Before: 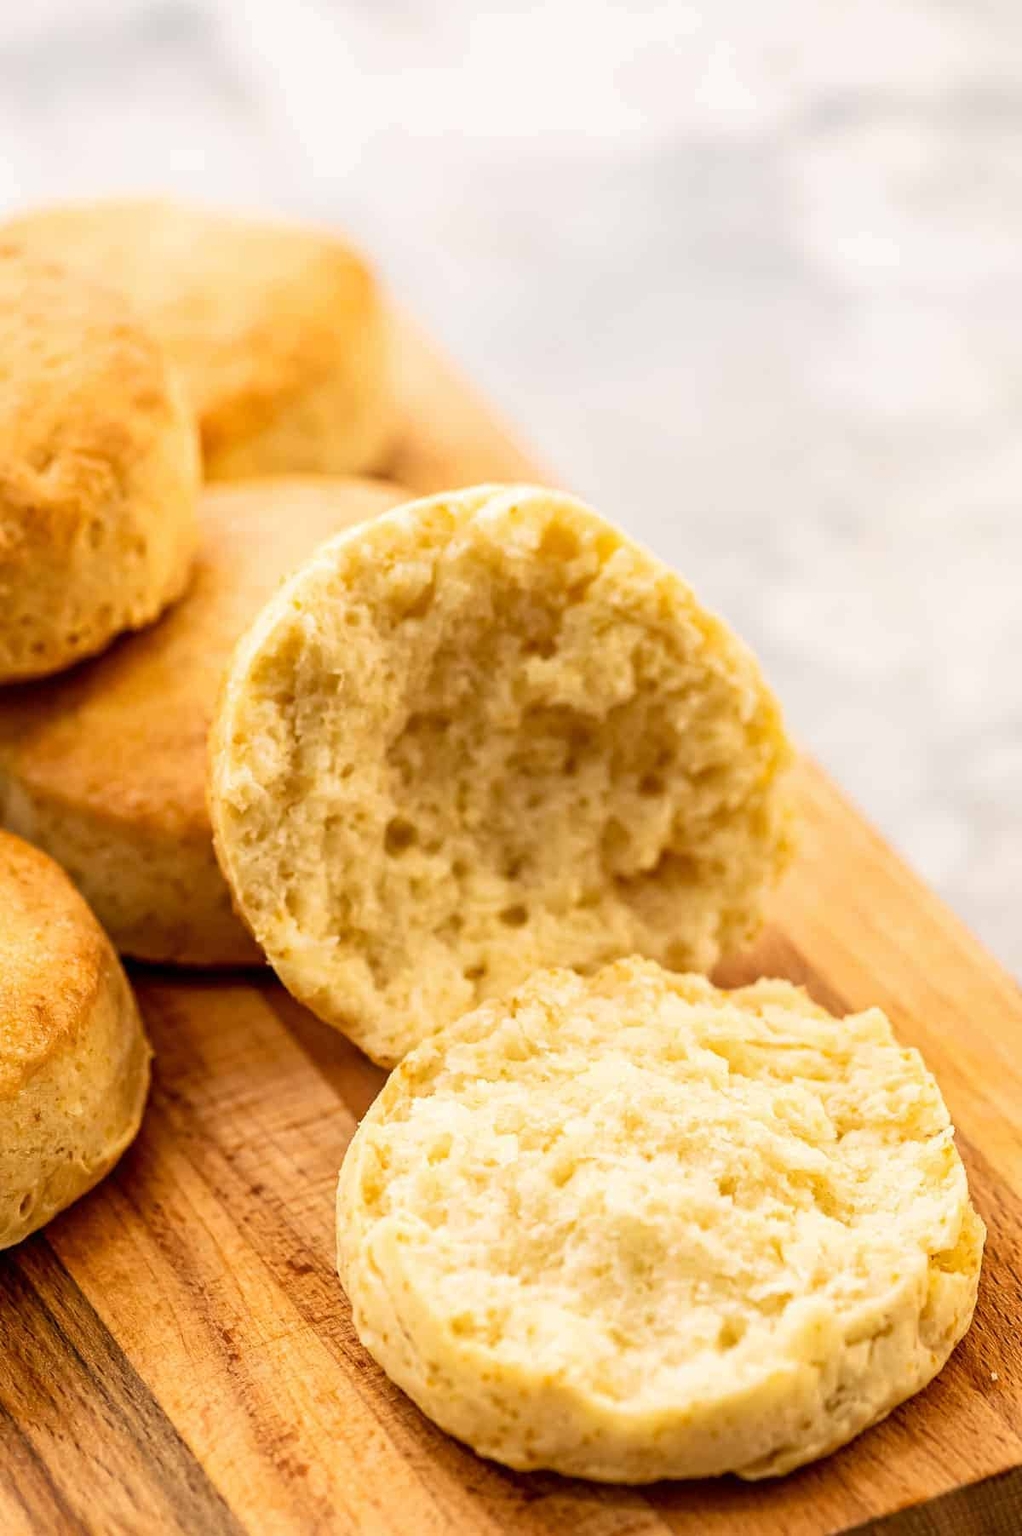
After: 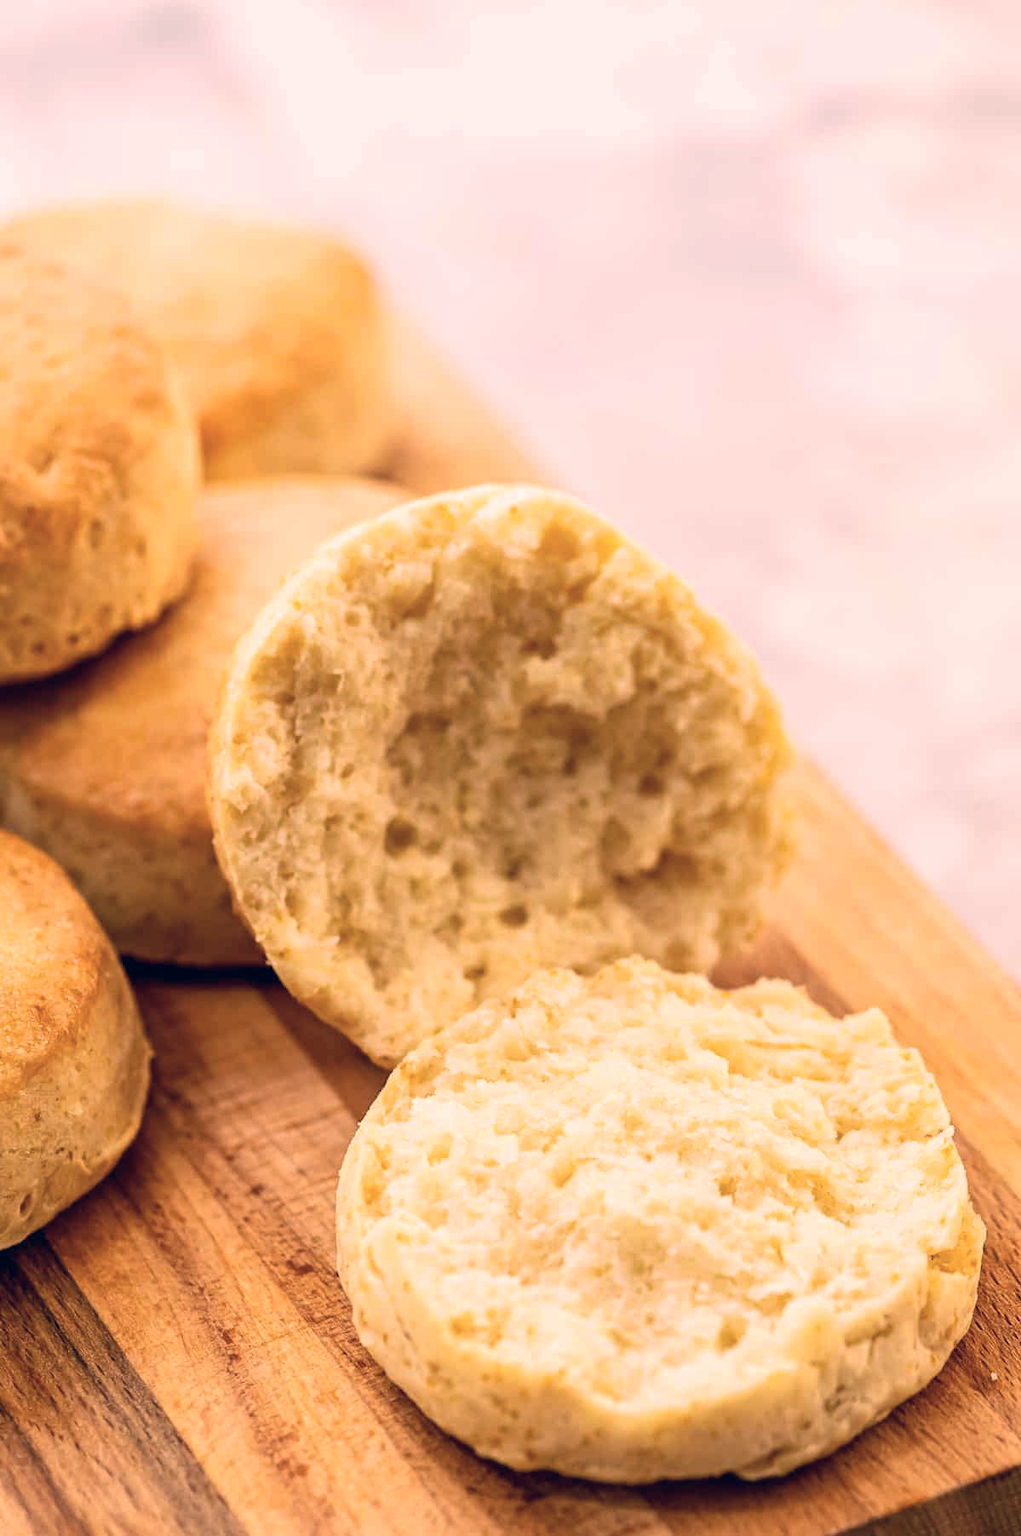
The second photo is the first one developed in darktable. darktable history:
color correction: highlights a* 14.46, highlights b* 5.8, shadows a* -6.1, shadows b* -15.48, saturation 0.83
